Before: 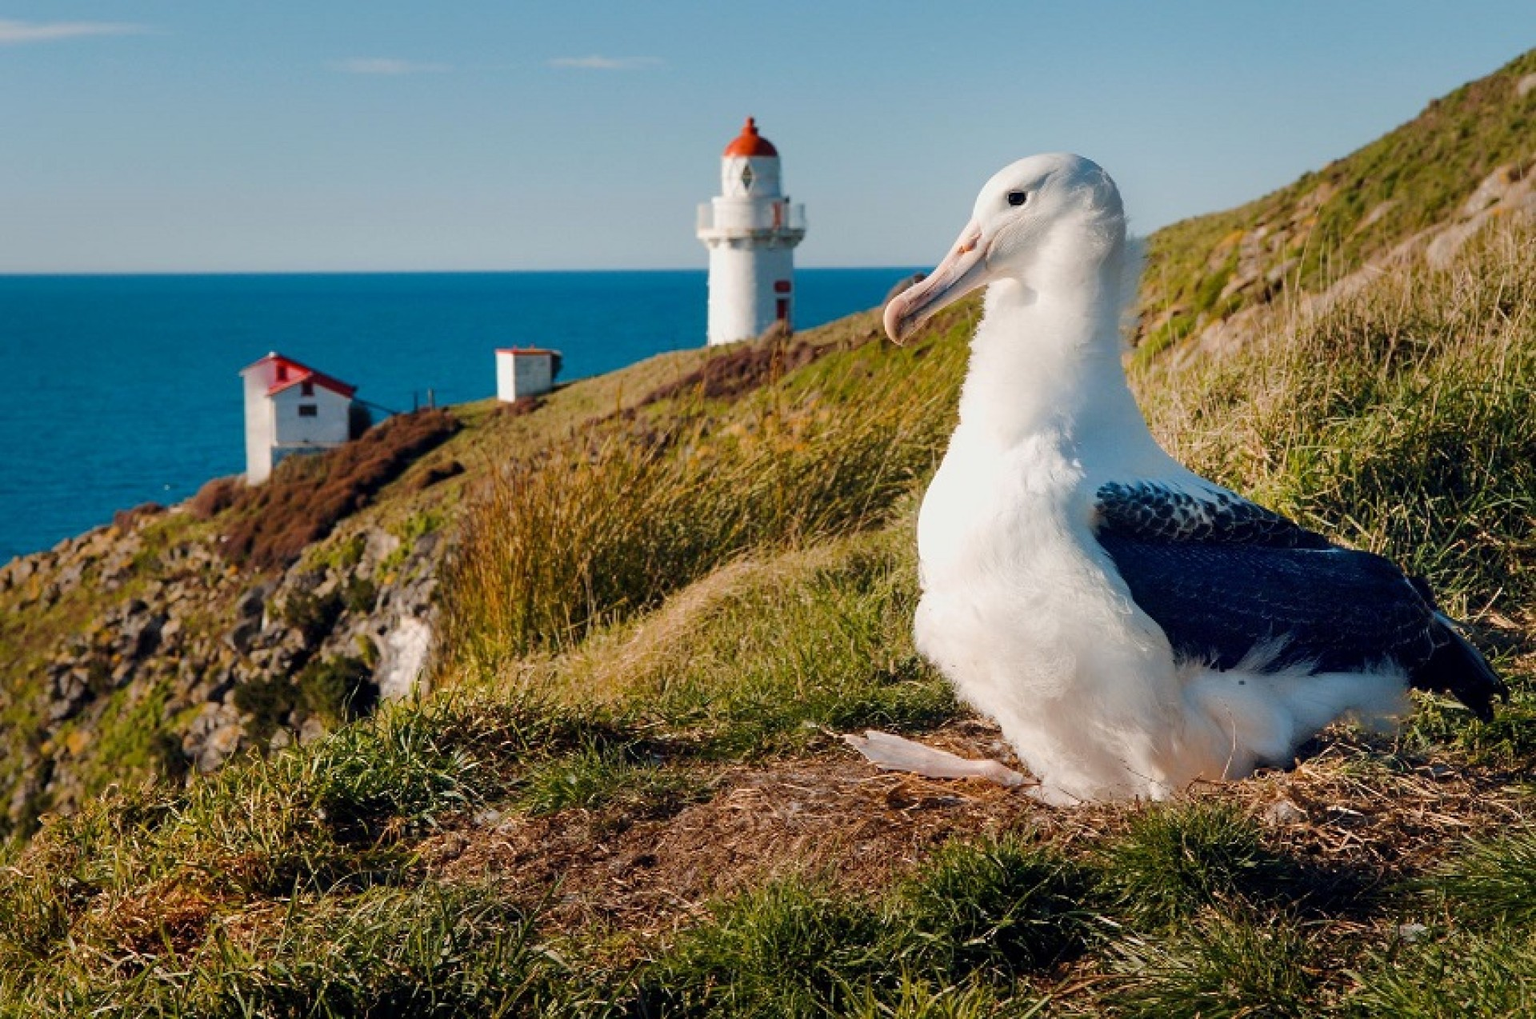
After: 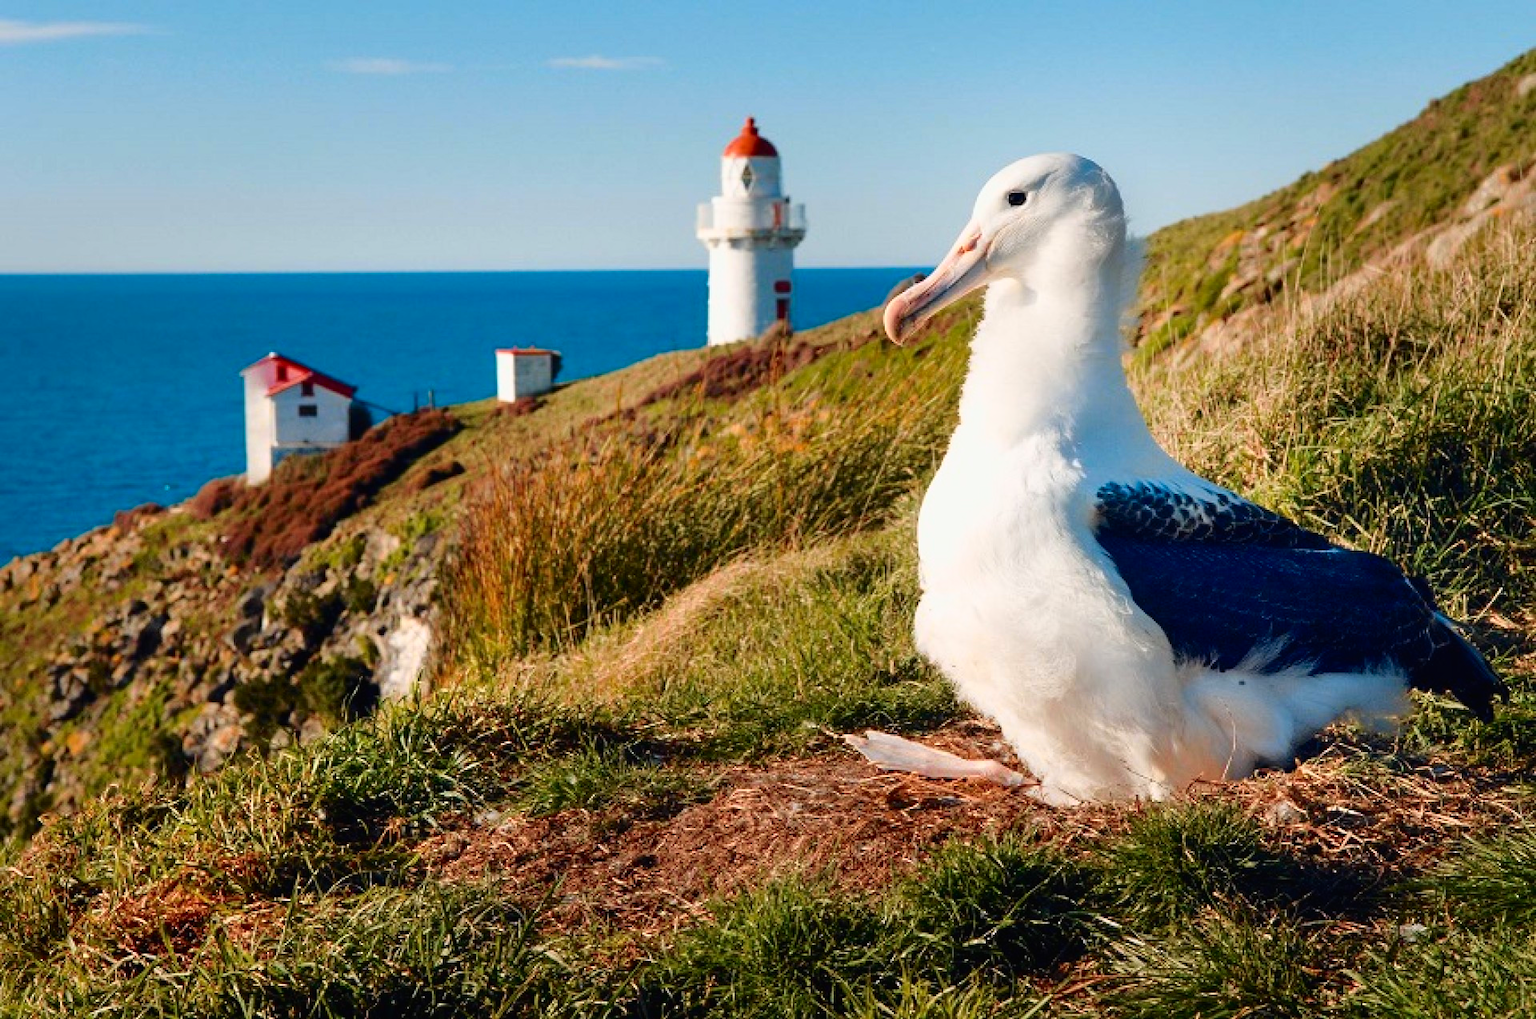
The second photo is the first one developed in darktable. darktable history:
tone curve: curves: ch0 [(0, 0.01) (0.037, 0.032) (0.131, 0.108) (0.275, 0.286) (0.483, 0.517) (0.61, 0.661) (0.697, 0.768) (0.797, 0.876) (0.888, 0.952) (0.997, 0.995)]; ch1 [(0, 0) (0.312, 0.262) (0.425, 0.402) (0.5, 0.5) (0.527, 0.532) (0.556, 0.585) (0.683, 0.706) (0.746, 0.77) (1, 1)]; ch2 [(0, 0) (0.223, 0.185) (0.333, 0.284) (0.432, 0.4) (0.502, 0.502) (0.525, 0.527) (0.545, 0.564) (0.587, 0.613) (0.636, 0.654) (0.711, 0.729) (0.845, 0.855) (0.998, 0.977)], color space Lab, independent channels, preserve colors none
